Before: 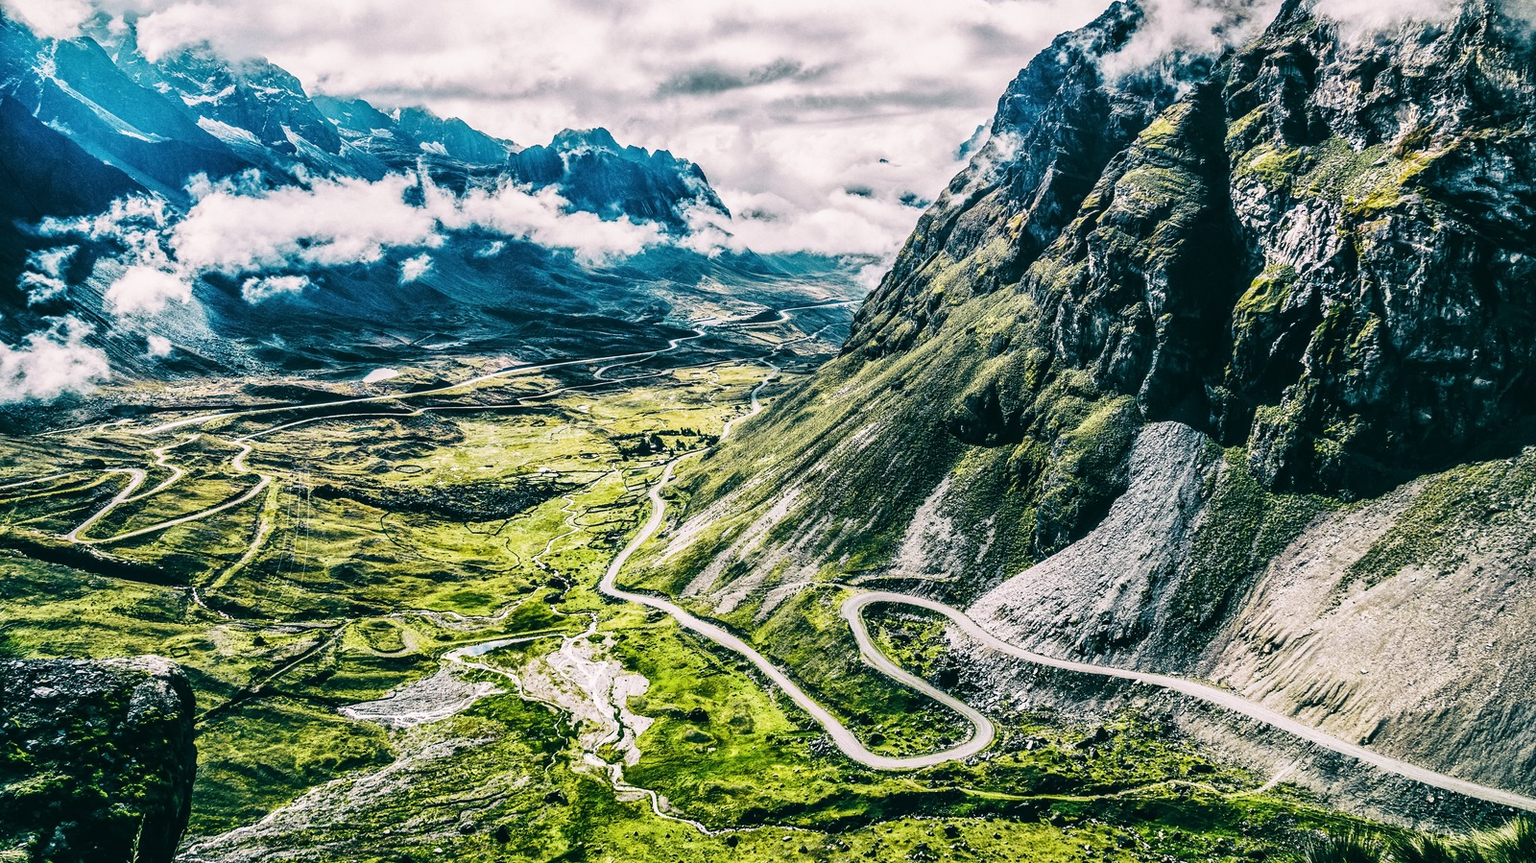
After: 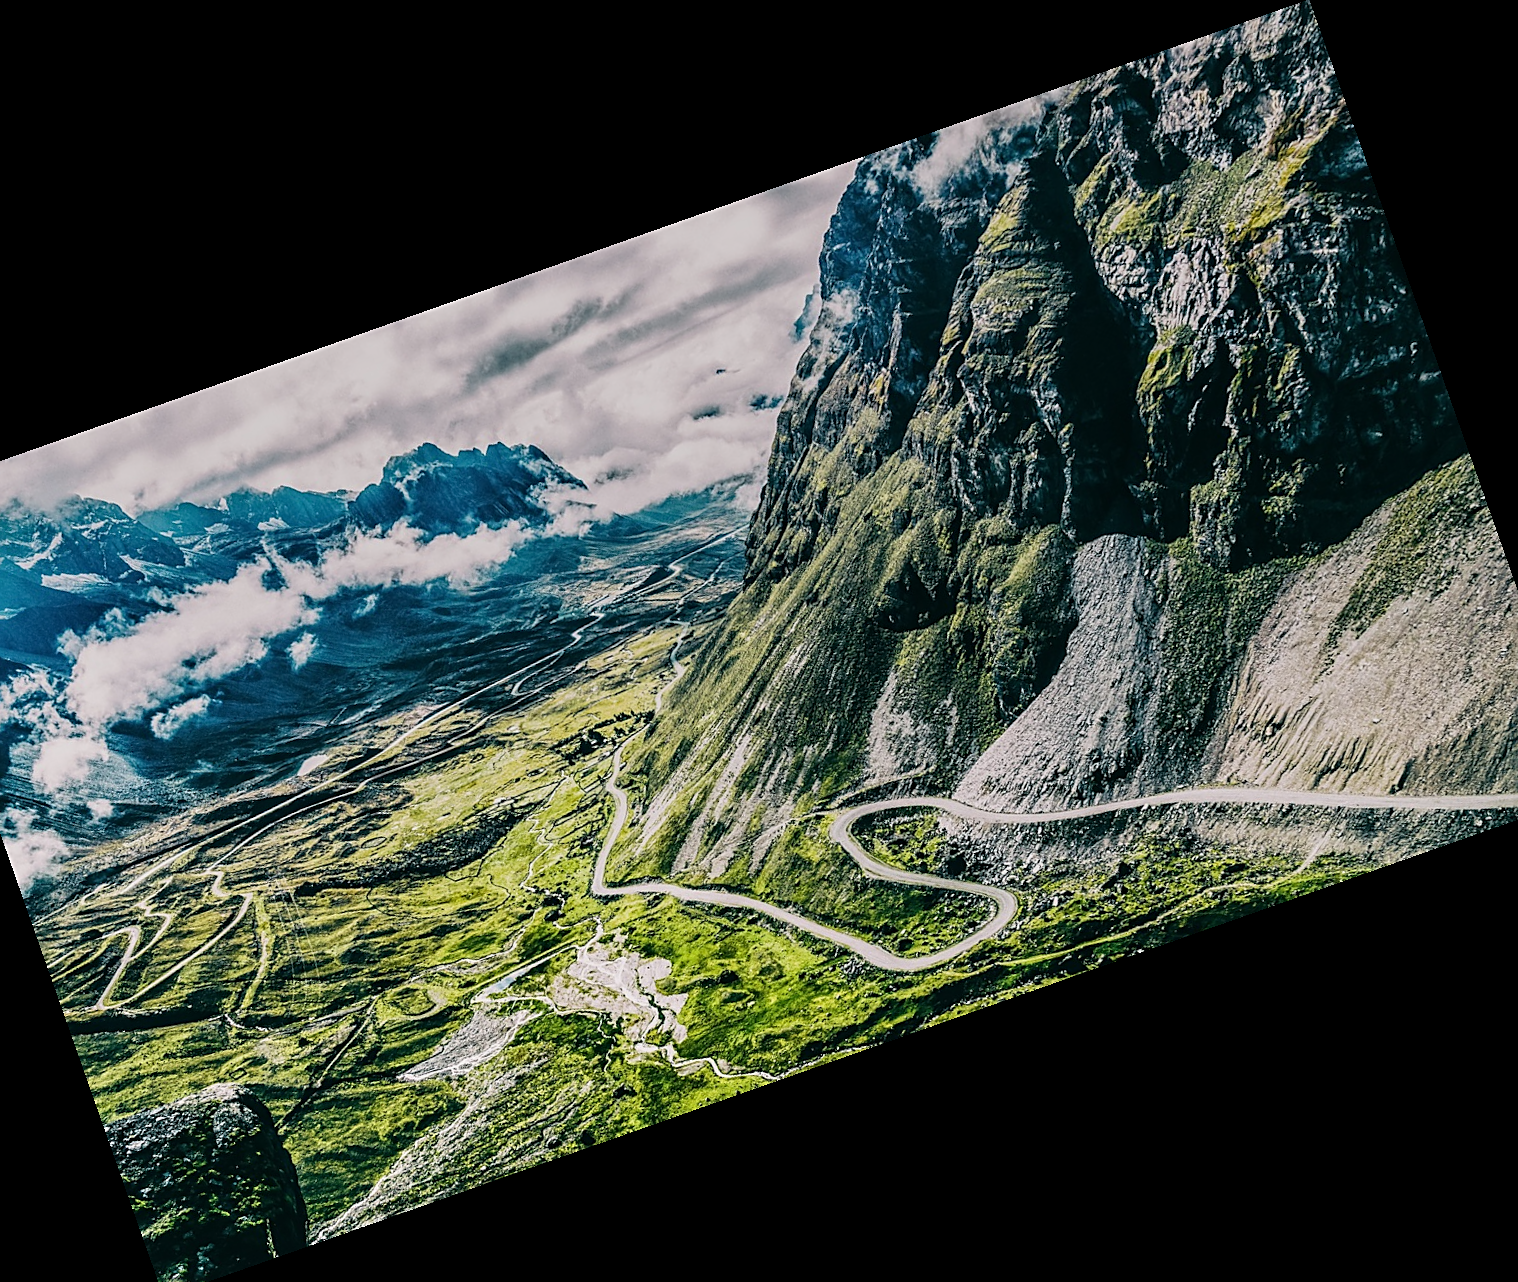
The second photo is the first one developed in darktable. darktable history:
crop and rotate: angle 19.43°, left 6.812%, right 4.125%, bottom 1.087%
rotate and perspective: rotation 0.062°, lens shift (vertical) 0.115, lens shift (horizontal) -0.133, crop left 0.047, crop right 0.94, crop top 0.061, crop bottom 0.94
graduated density: rotation 5.63°, offset 76.9
sharpen: on, module defaults
